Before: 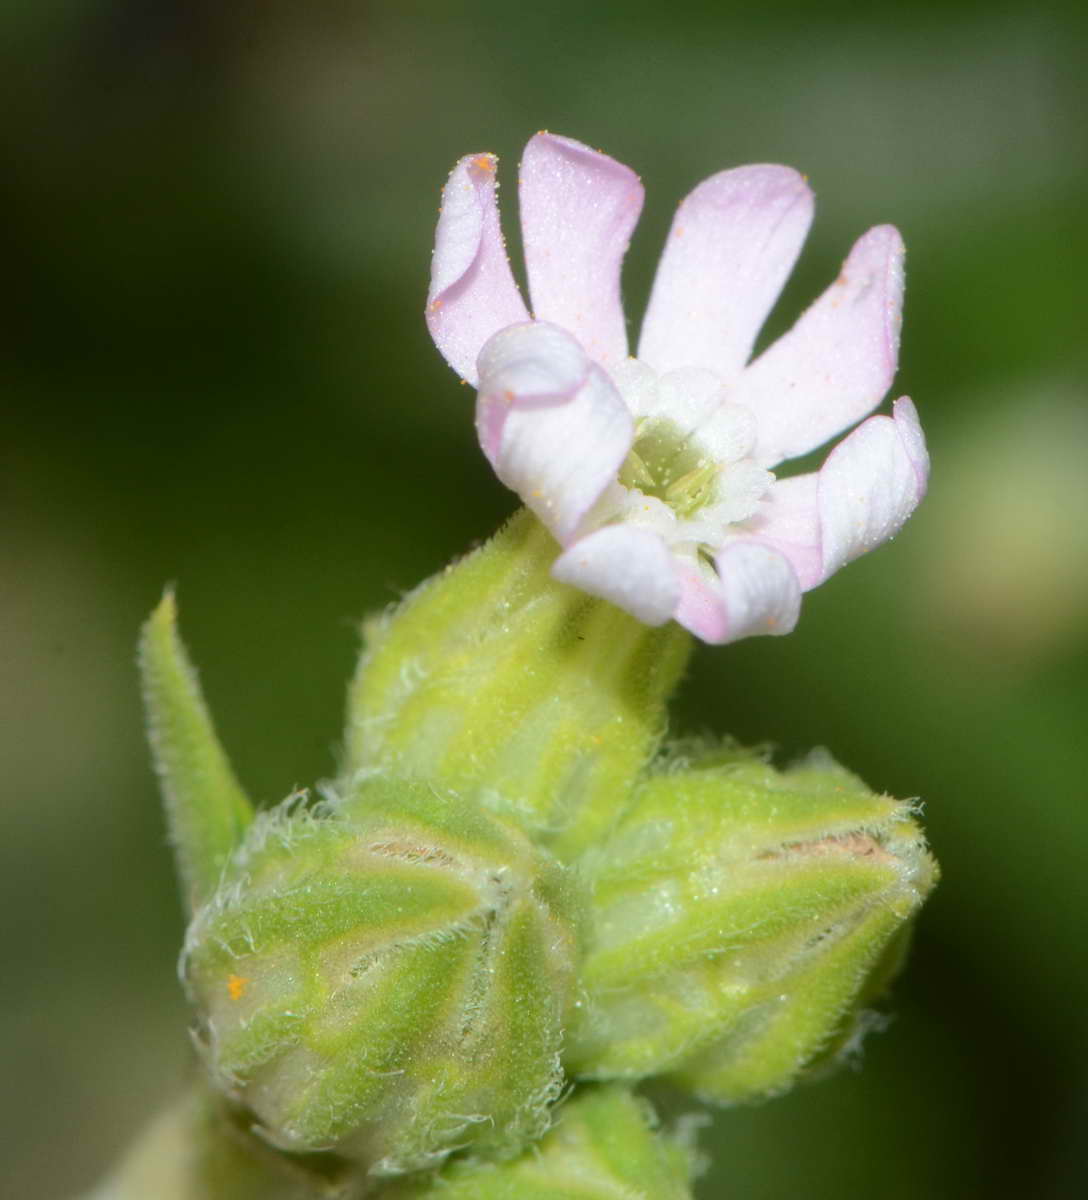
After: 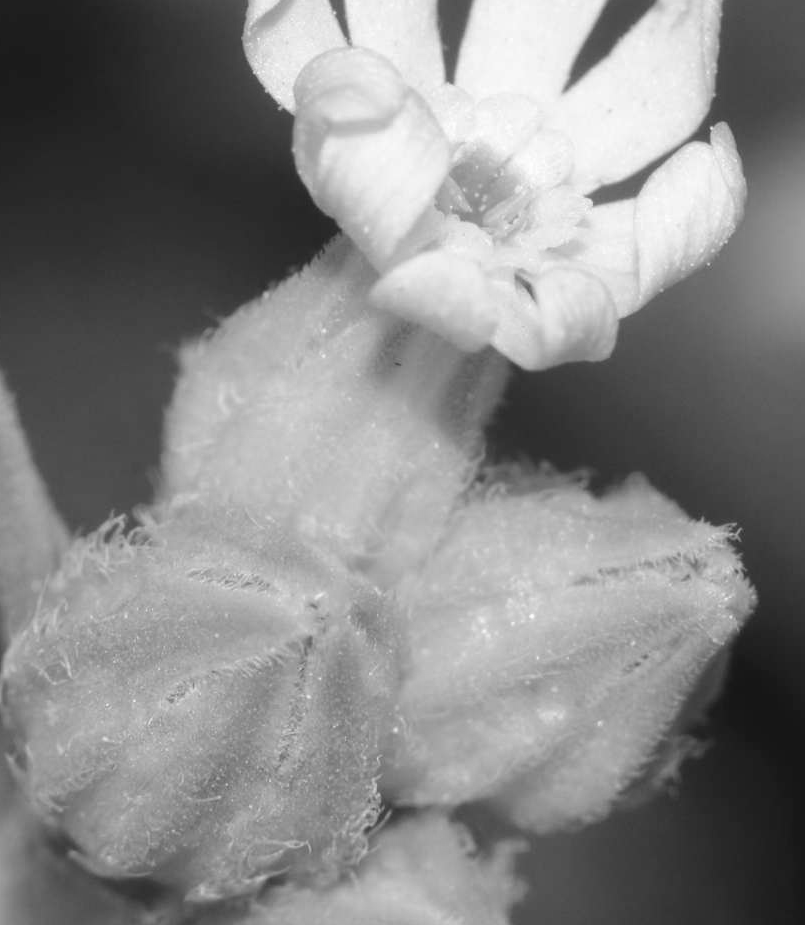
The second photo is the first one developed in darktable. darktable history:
crop: left 16.871%, top 22.857%, right 9.116%
color contrast: green-magenta contrast 0, blue-yellow contrast 0
